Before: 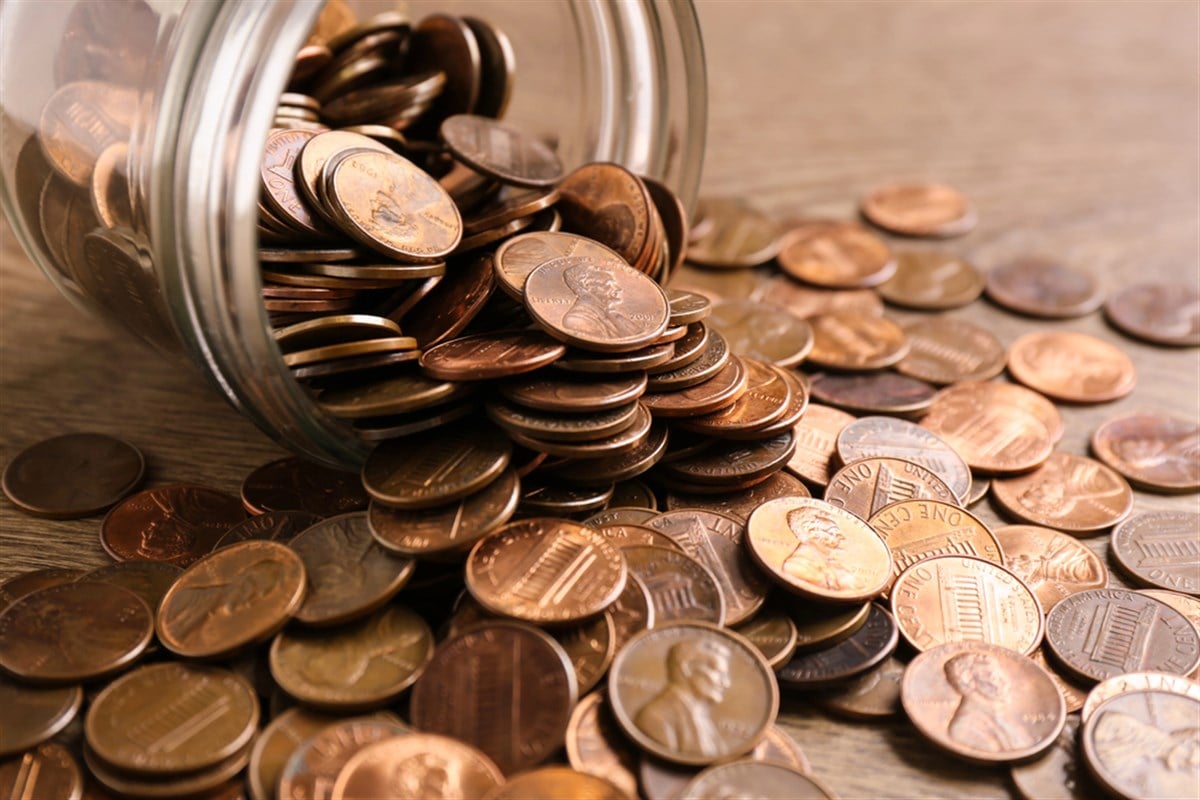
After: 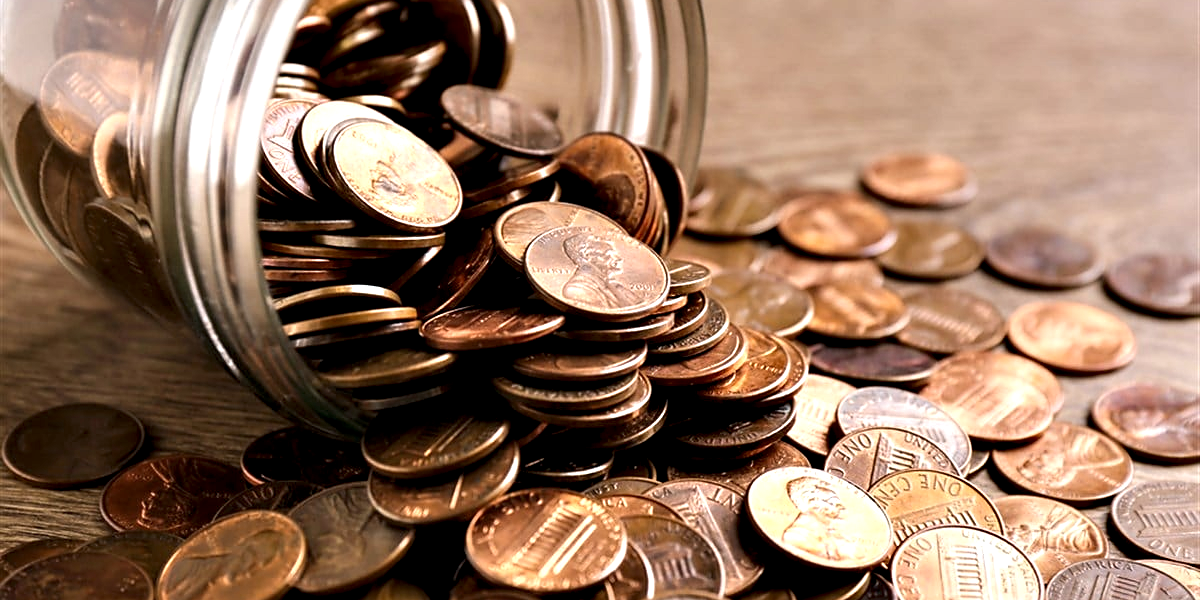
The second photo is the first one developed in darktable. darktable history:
tone equalizer: on, module defaults
contrast equalizer: octaves 7, y [[0.6 ×6], [0.55 ×6], [0 ×6], [0 ×6], [0 ×6]]
crop: top 3.857%, bottom 21.132%
sharpen: radius 1.864, amount 0.398, threshold 1.271
